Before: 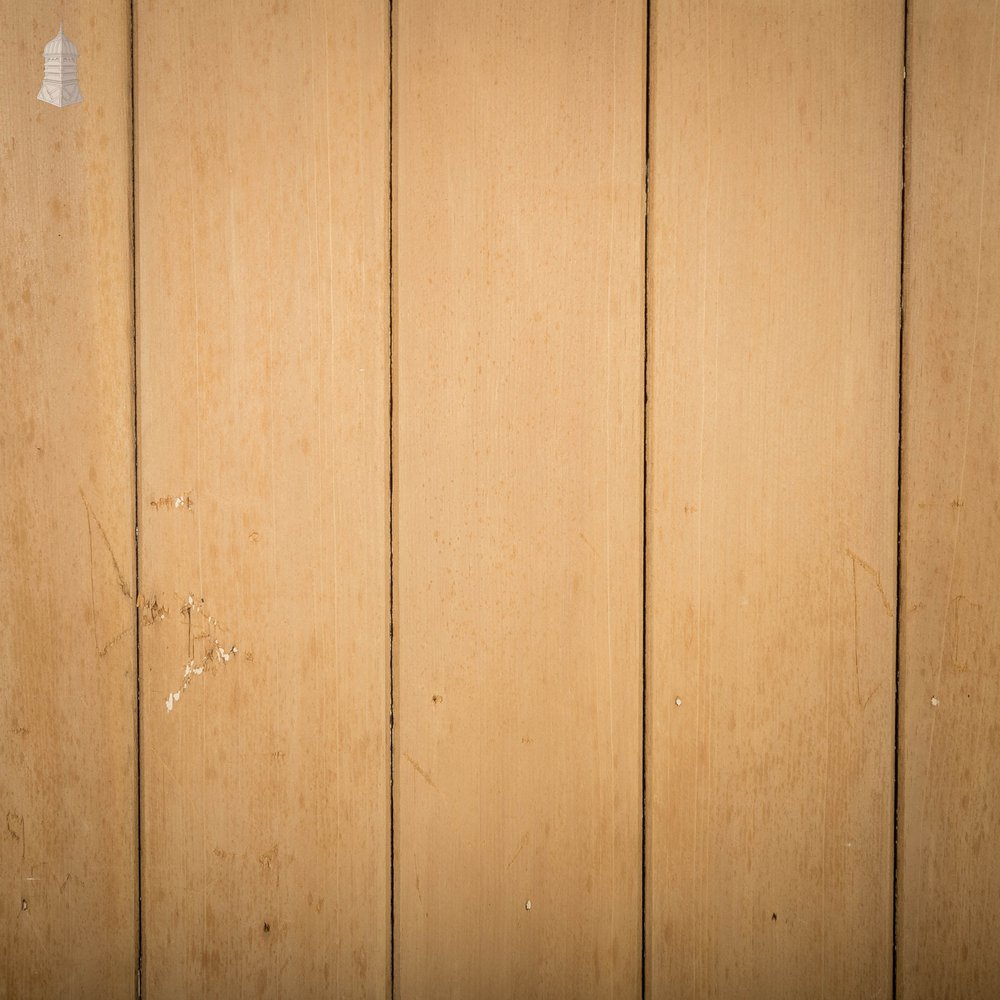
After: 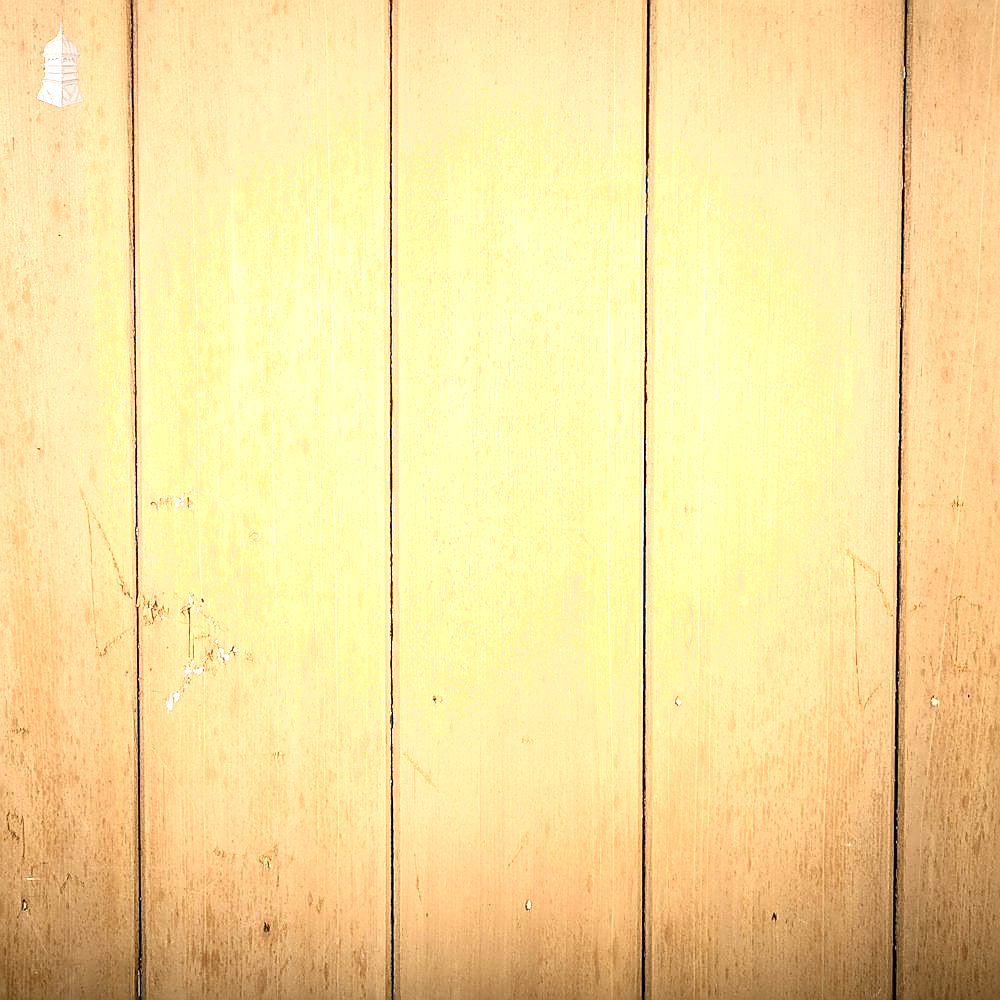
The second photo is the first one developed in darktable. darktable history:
shadows and highlights: shadows 1.04, highlights 40.27
local contrast: on, module defaults
sharpen: radius 1.403, amount 1.248, threshold 0.679
tone equalizer: -8 EV -1.07 EV, -7 EV -1.04 EV, -6 EV -0.871 EV, -5 EV -0.584 EV, -3 EV 0.552 EV, -2 EV 0.884 EV, -1 EV 1 EV, +0 EV 1.05 EV
